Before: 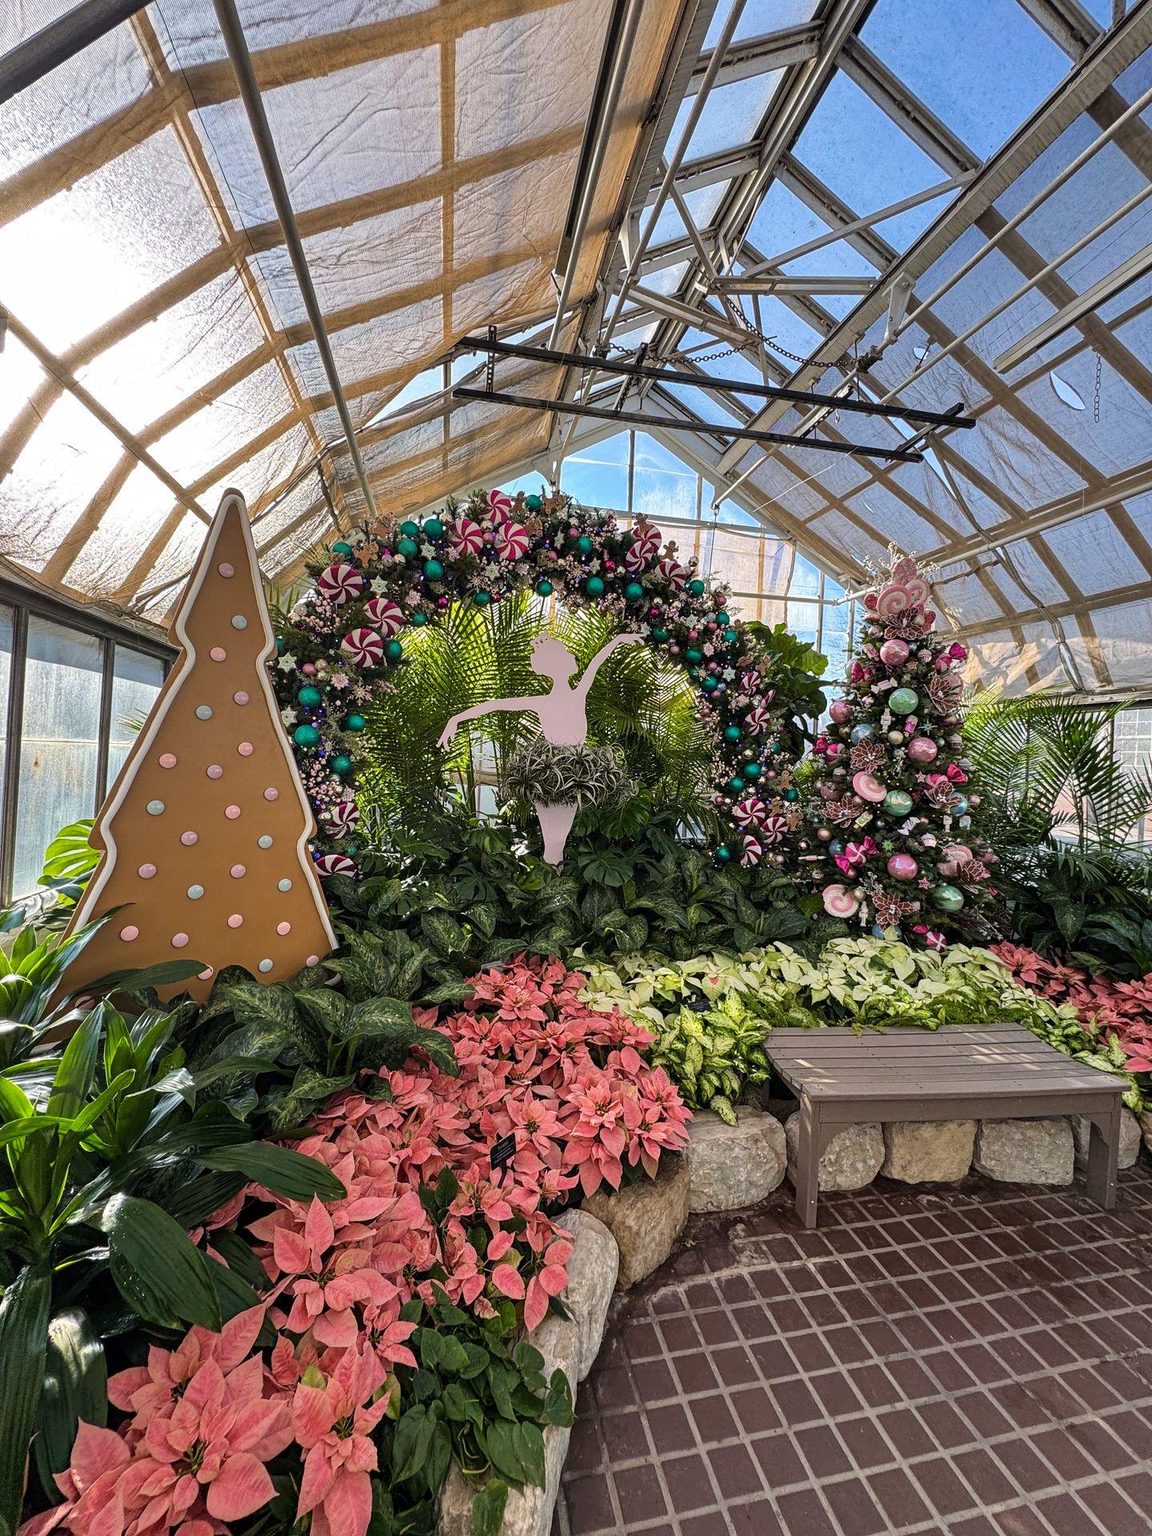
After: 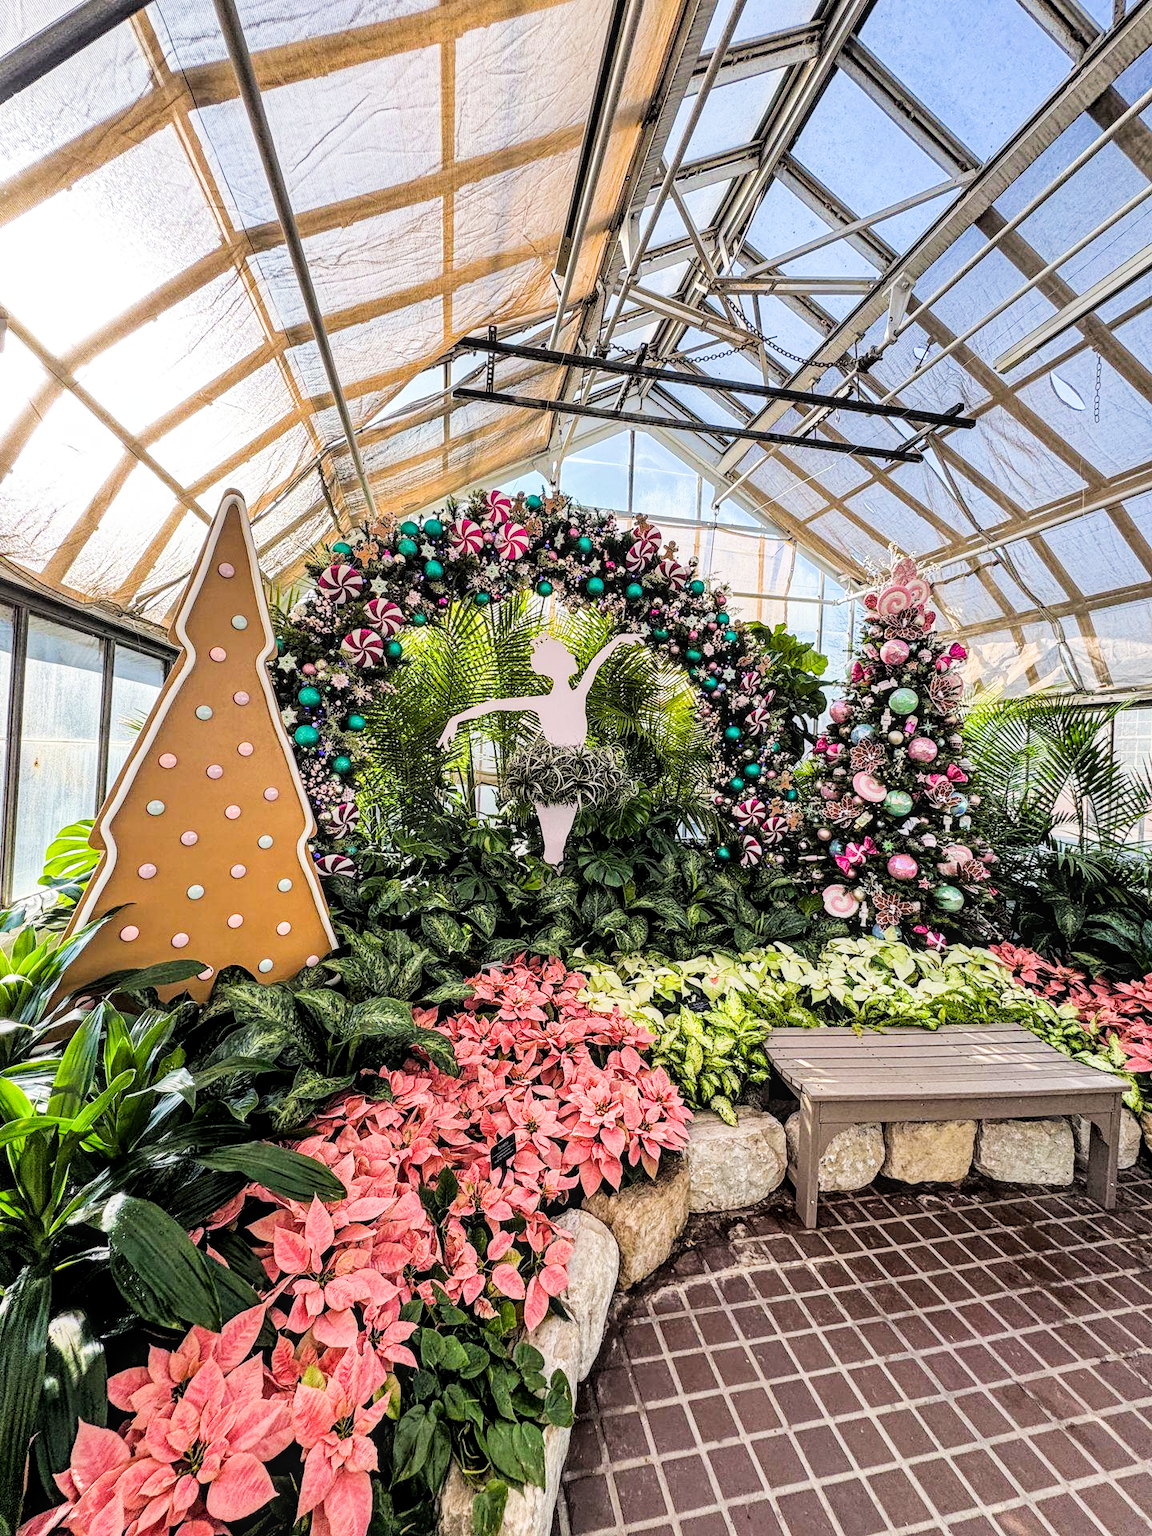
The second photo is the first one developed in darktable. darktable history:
exposure: black level correction 0, exposure 1.1 EV, compensate exposure bias true, compensate highlight preservation false
color balance rgb: perceptual saturation grading › global saturation 10%, global vibrance 10%
filmic rgb: black relative exposure -5 EV, hardness 2.88, contrast 1.3, highlights saturation mix -30%
local contrast: on, module defaults
